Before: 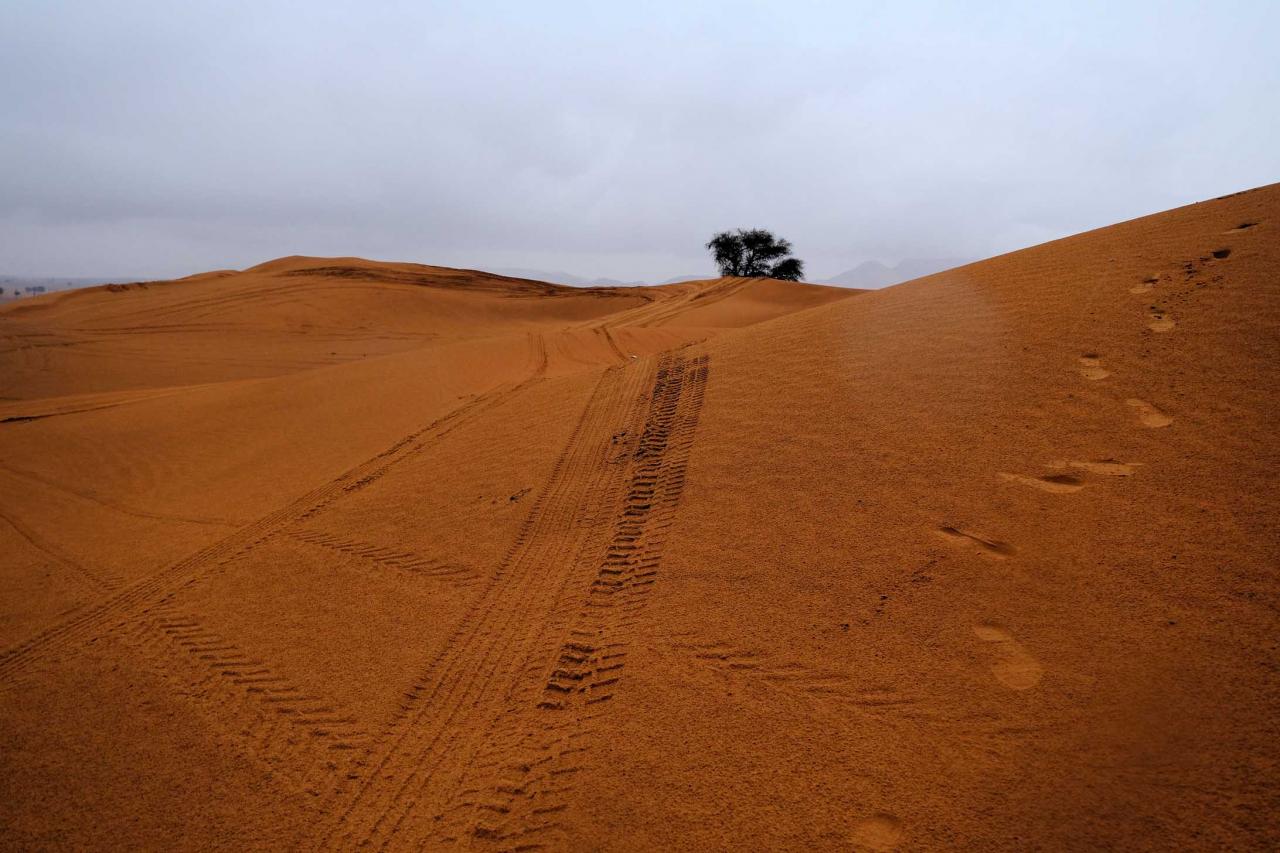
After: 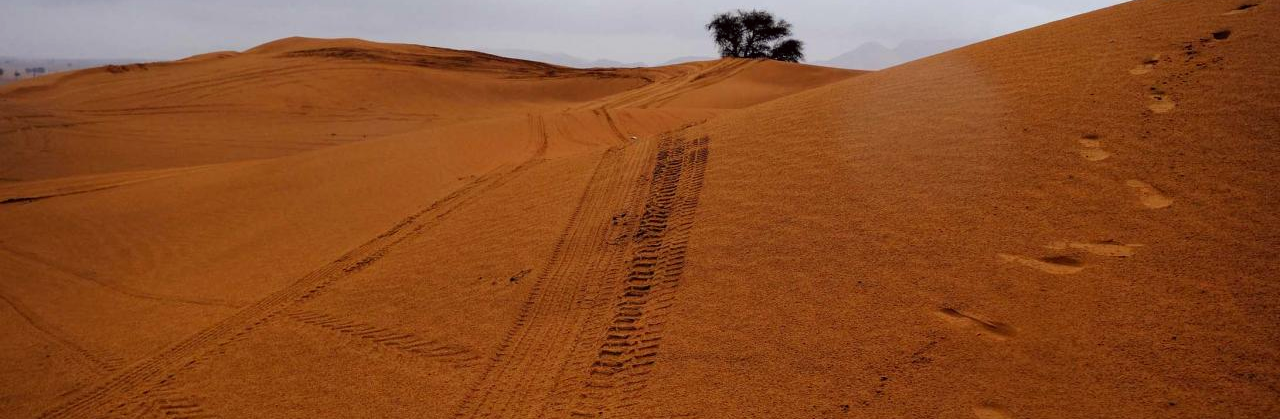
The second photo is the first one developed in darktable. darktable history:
color correction: highlights a* -0.896, highlights b* 4.58, shadows a* 3.54
crop and rotate: top 25.895%, bottom 24.954%
